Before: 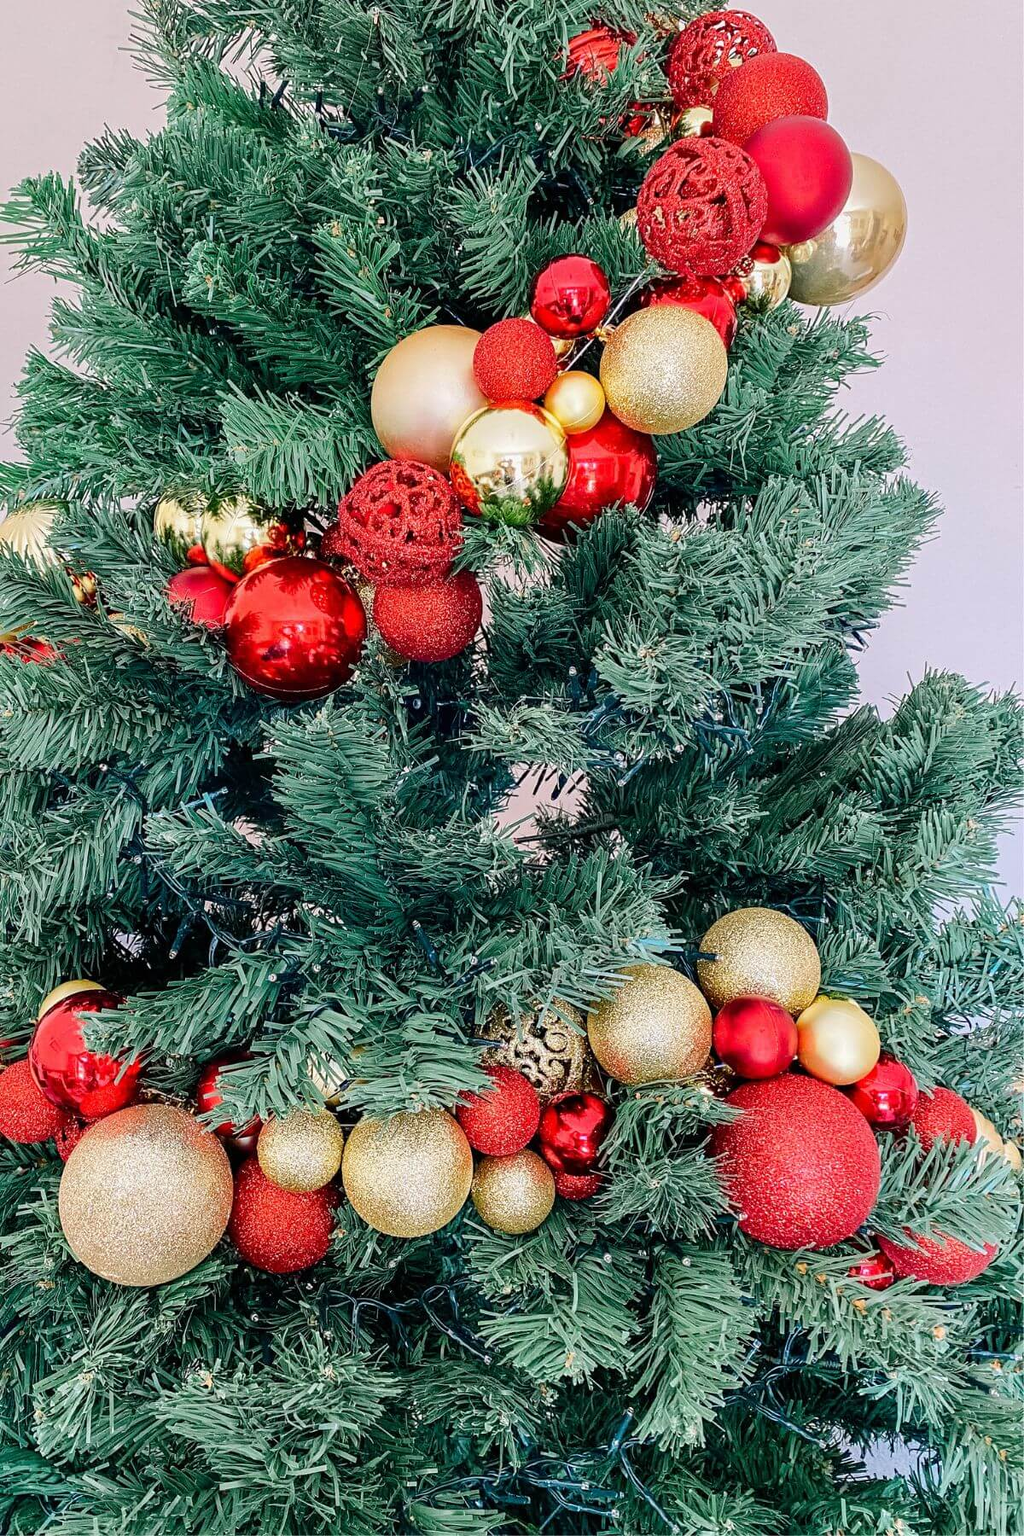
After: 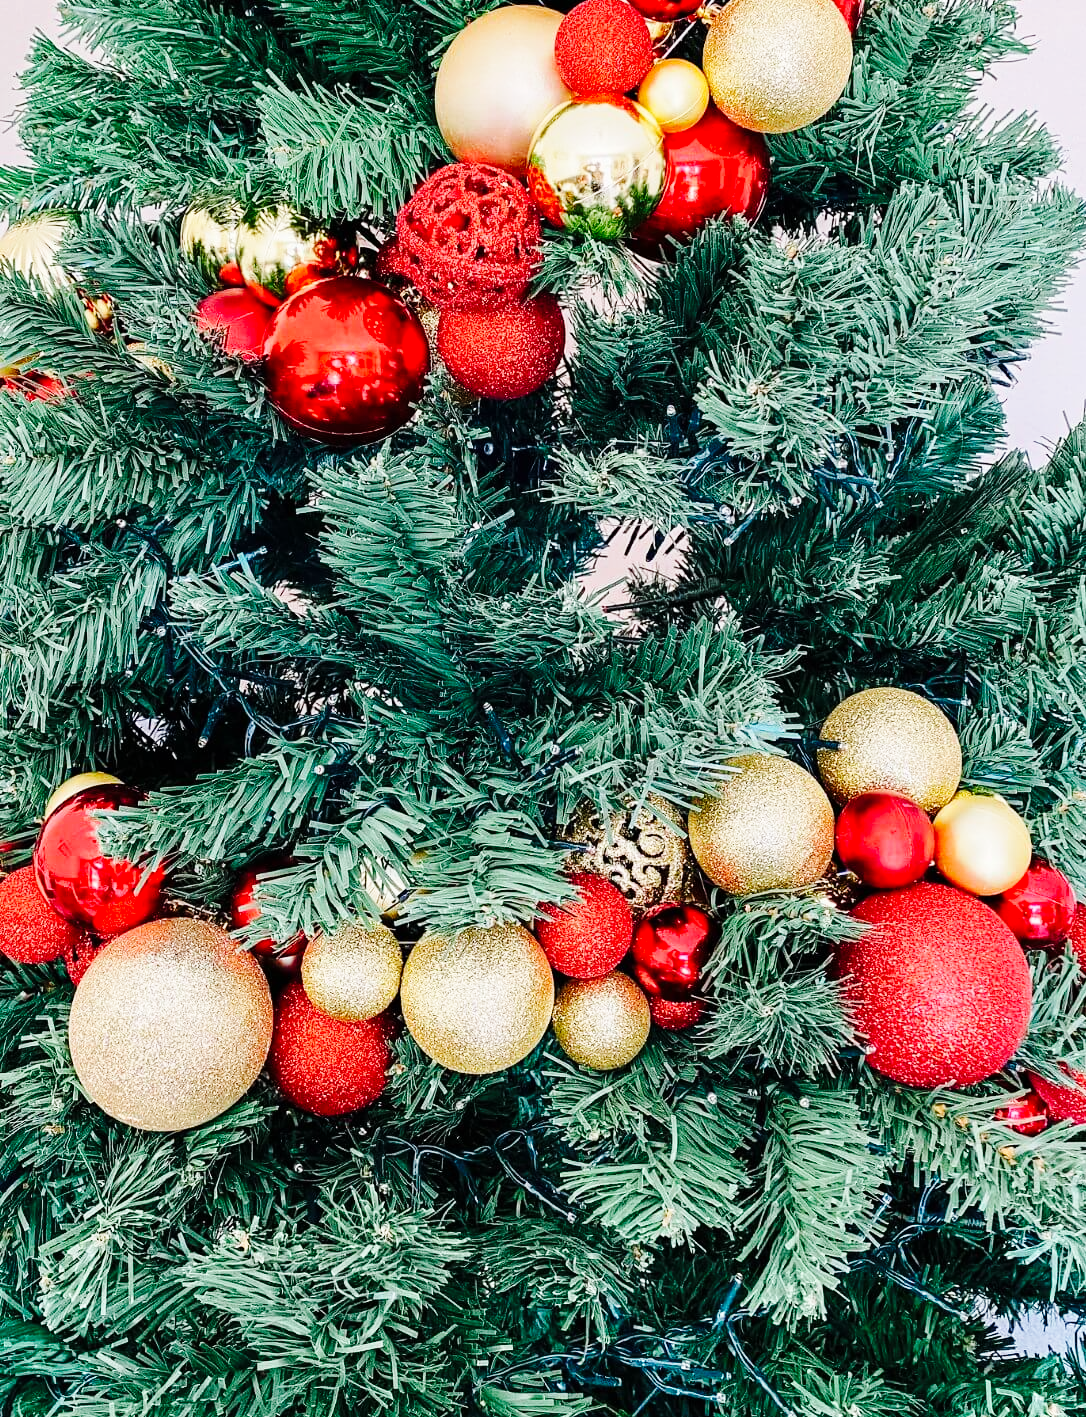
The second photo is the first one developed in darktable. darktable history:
base curve: curves: ch0 [(0, 0) (0.036, 0.025) (0.121, 0.166) (0.206, 0.329) (0.605, 0.79) (1, 1)], preserve colors none
crop: top 20.916%, right 9.437%, bottom 0.316%
